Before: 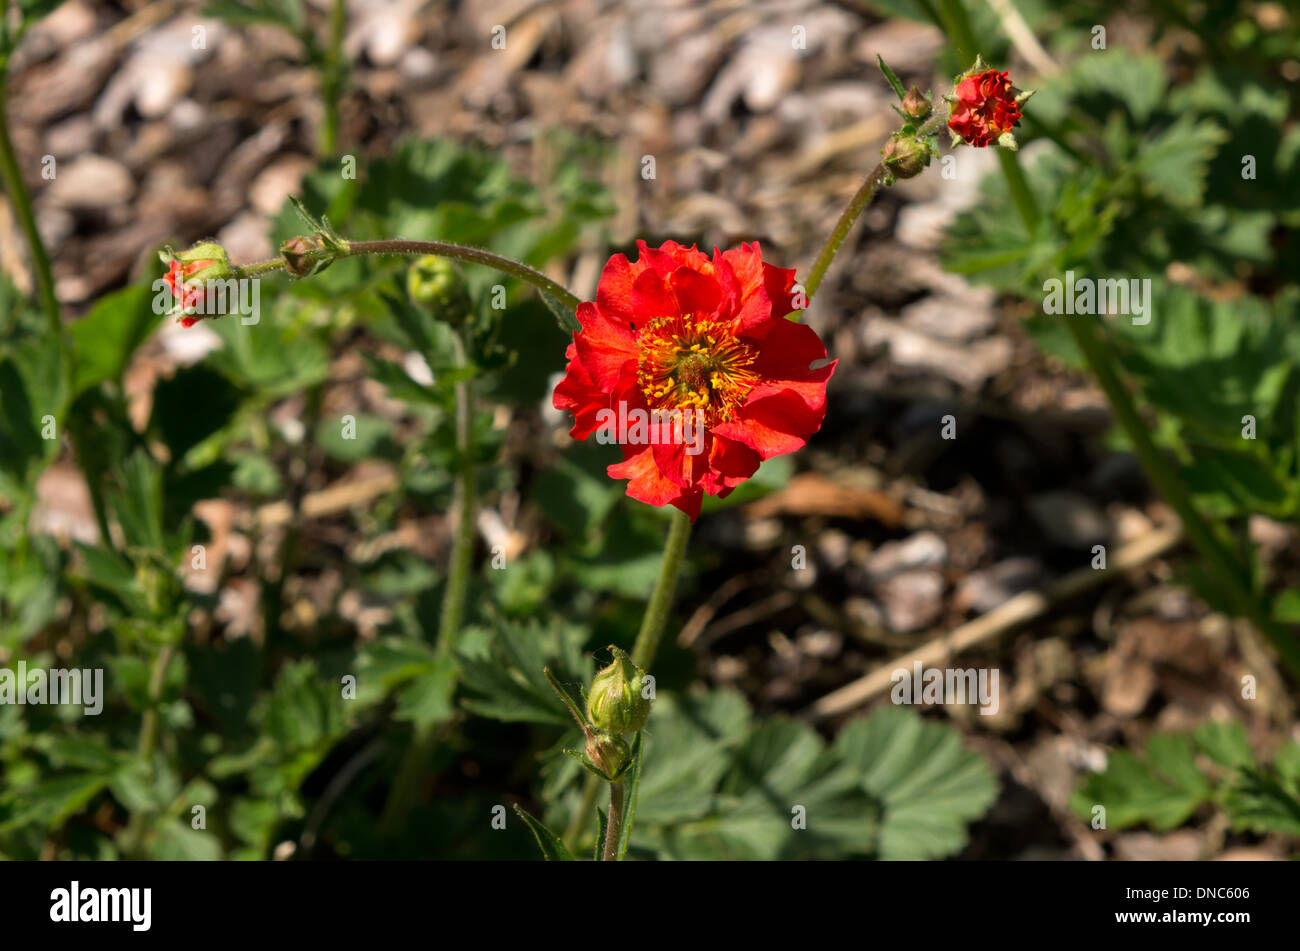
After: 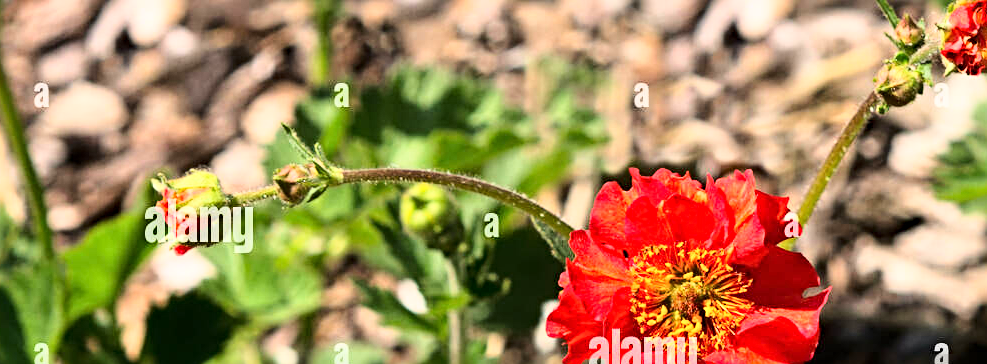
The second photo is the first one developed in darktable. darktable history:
base curve: curves: ch0 [(0, 0) (0.018, 0.026) (0.143, 0.37) (0.33, 0.731) (0.458, 0.853) (0.735, 0.965) (0.905, 0.986) (1, 1)]
crop: left 0.543%, top 7.651%, right 23.469%, bottom 54.063%
sharpen: radius 3.964
